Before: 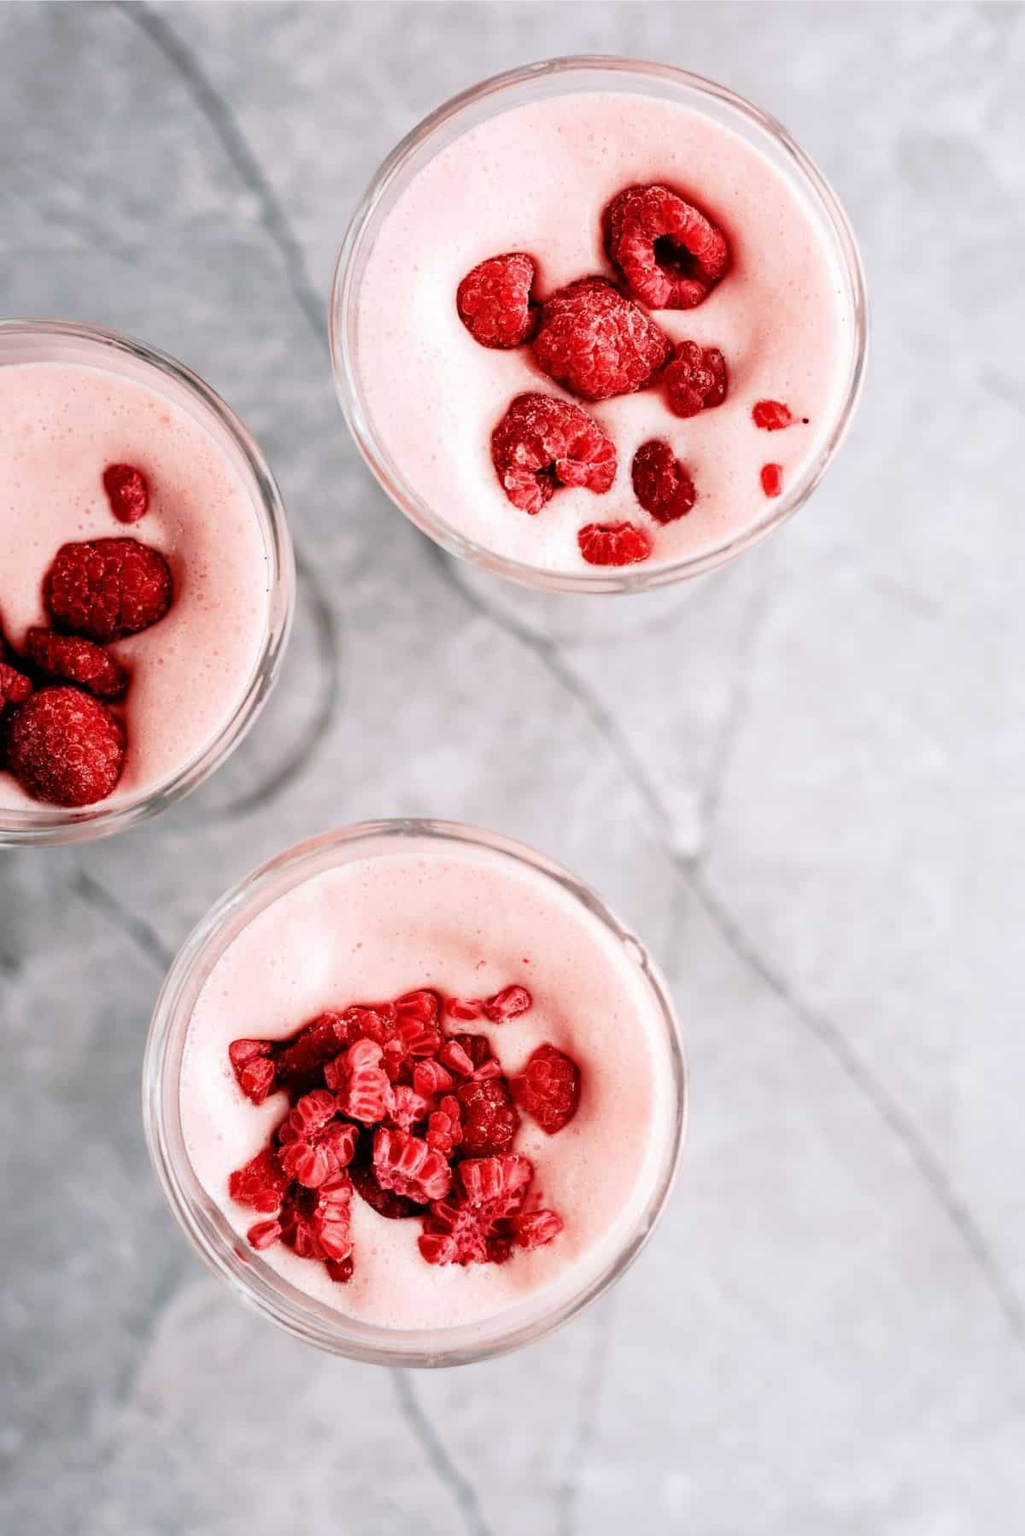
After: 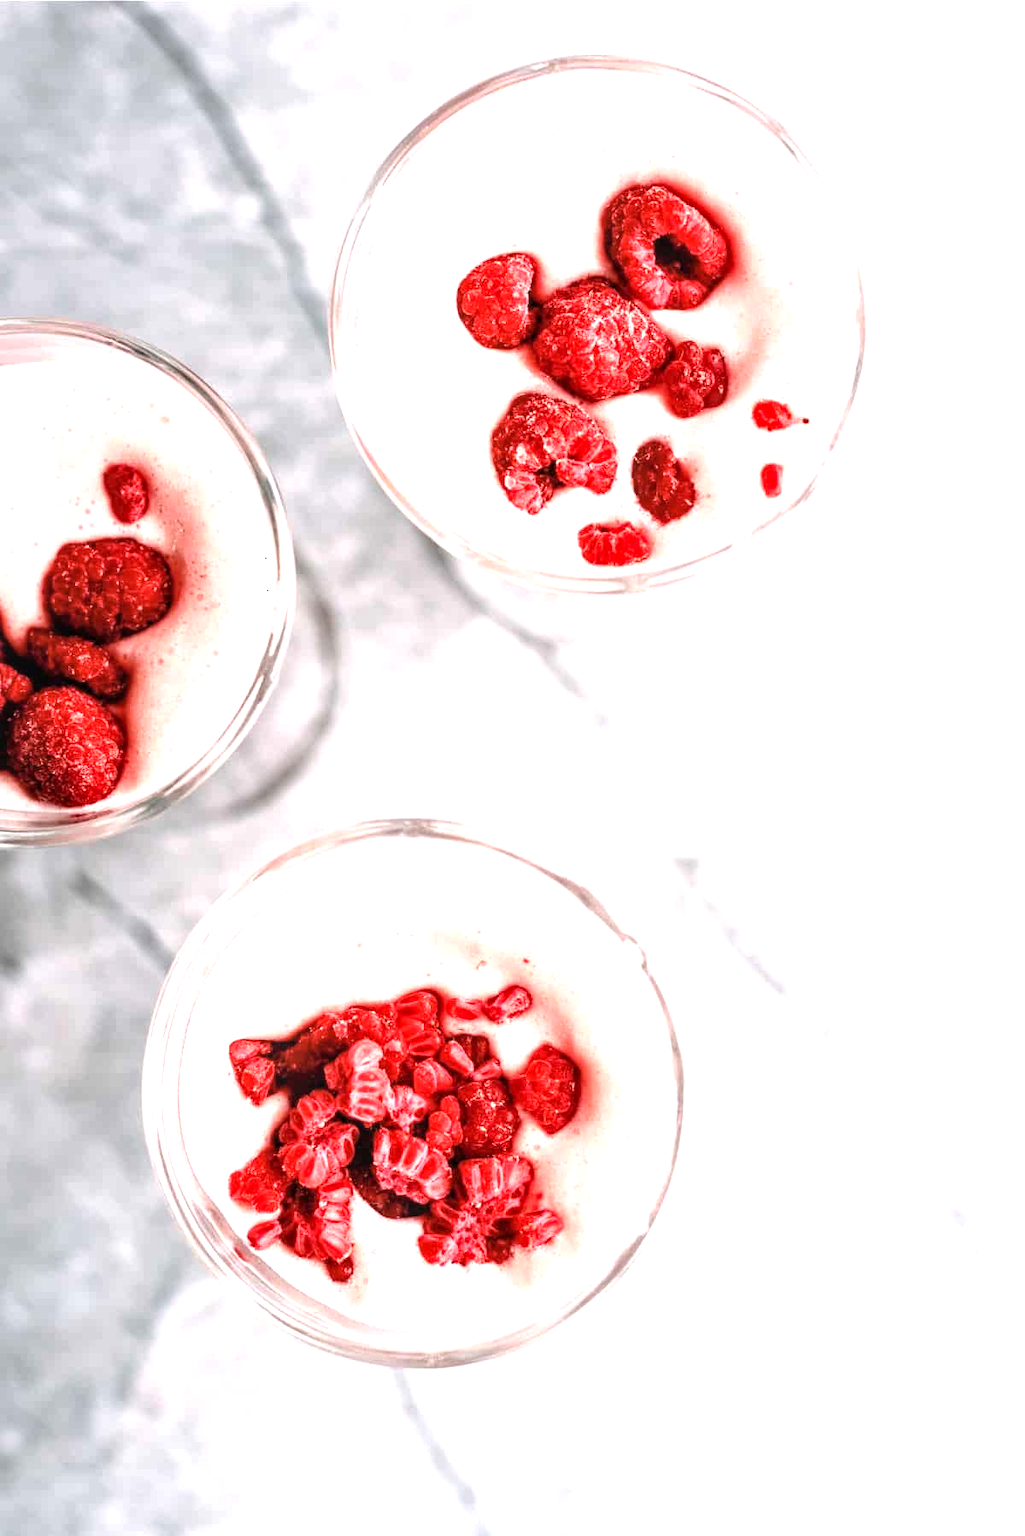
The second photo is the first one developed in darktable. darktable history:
local contrast: on, module defaults
exposure: black level correction 0, exposure 0.939 EV, compensate exposure bias true, compensate highlight preservation false
